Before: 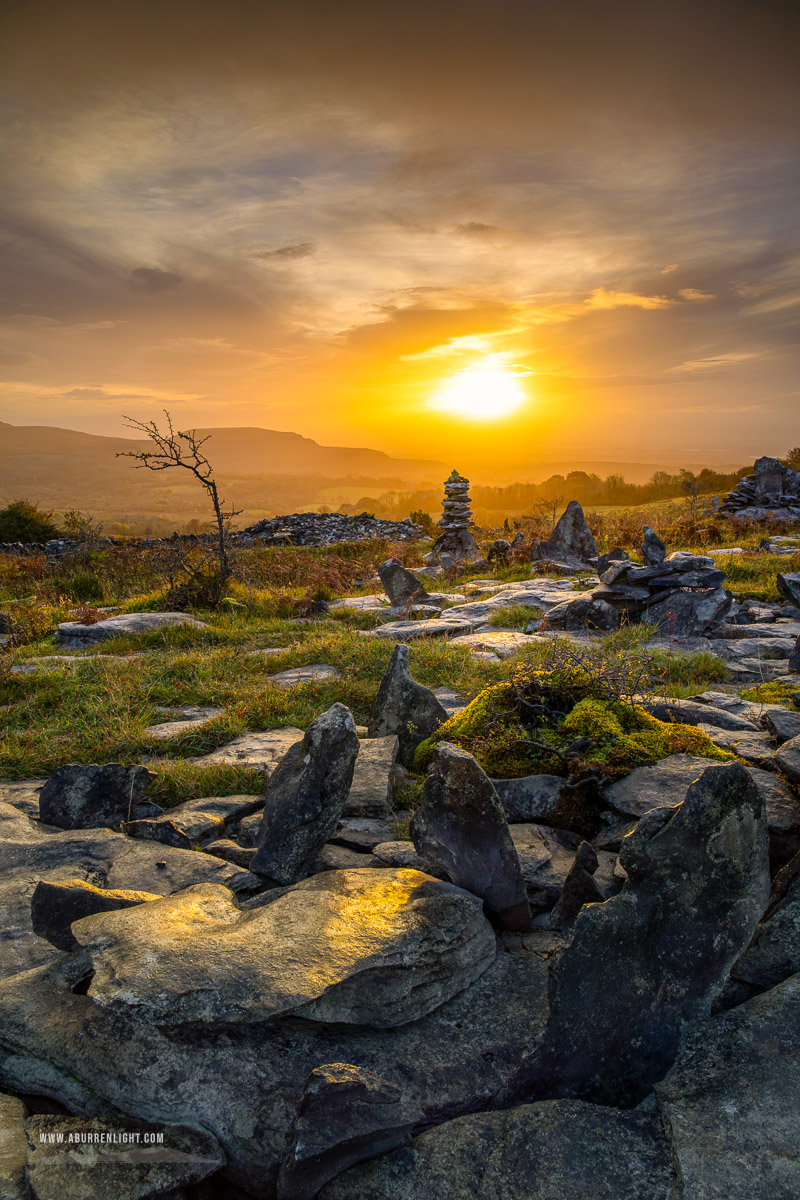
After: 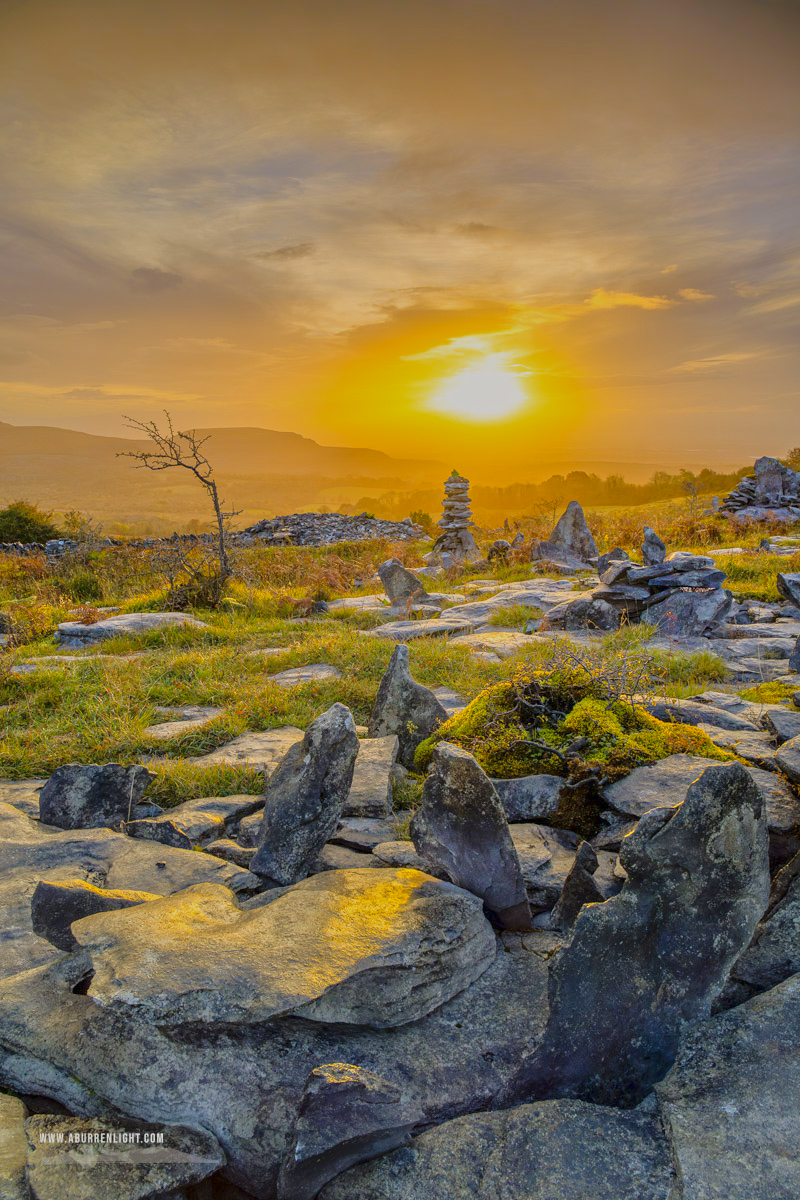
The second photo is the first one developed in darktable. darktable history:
color balance rgb: contrast -30%
tone equalizer: -7 EV 0.15 EV, -6 EV 0.6 EV, -5 EV 1.15 EV, -4 EV 1.33 EV, -3 EV 1.15 EV, -2 EV 0.6 EV, -1 EV 0.15 EV, mask exposure compensation -0.5 EV
color contrast: green-magenta contrast 0.8, blue-yellow contrast 1.1, unbound 0
